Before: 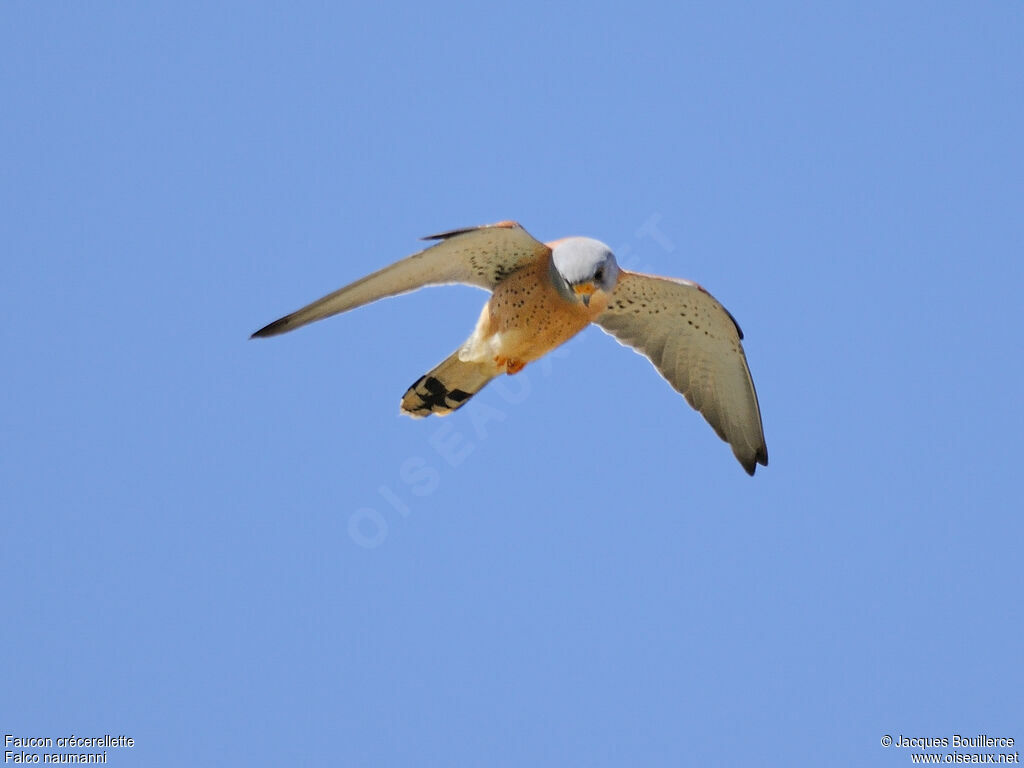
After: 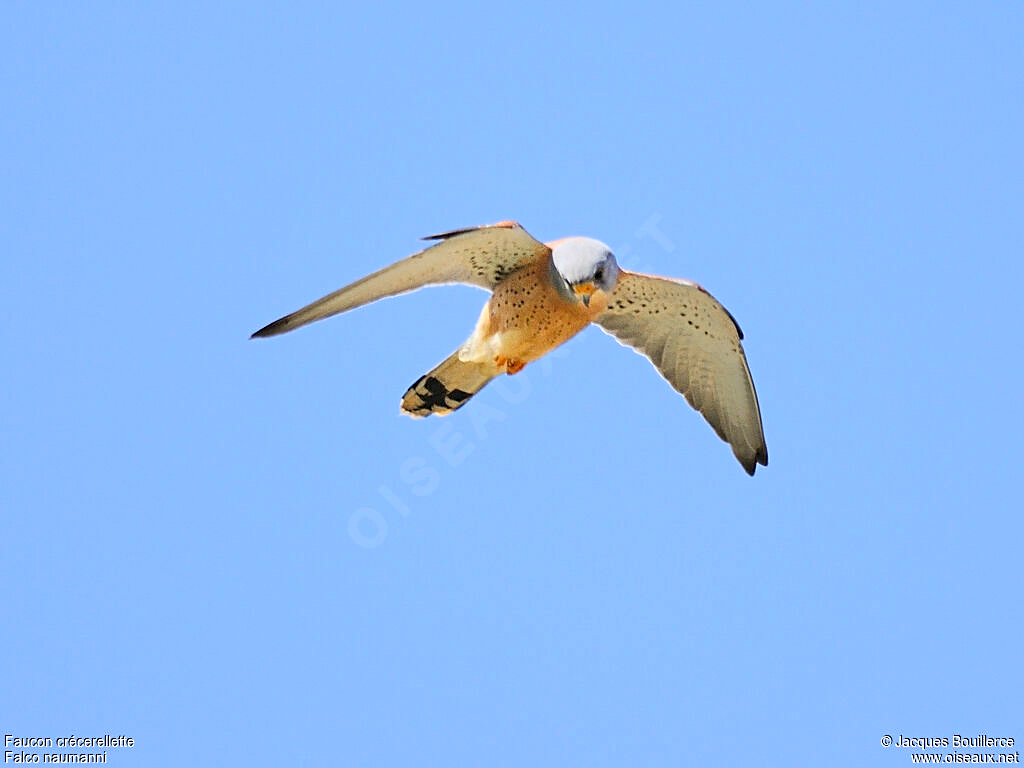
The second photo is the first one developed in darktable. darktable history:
sharpen: on, module defaults
contrast brightness saturation: contrast 0.2, brightness 0.165, saturation 0.228
